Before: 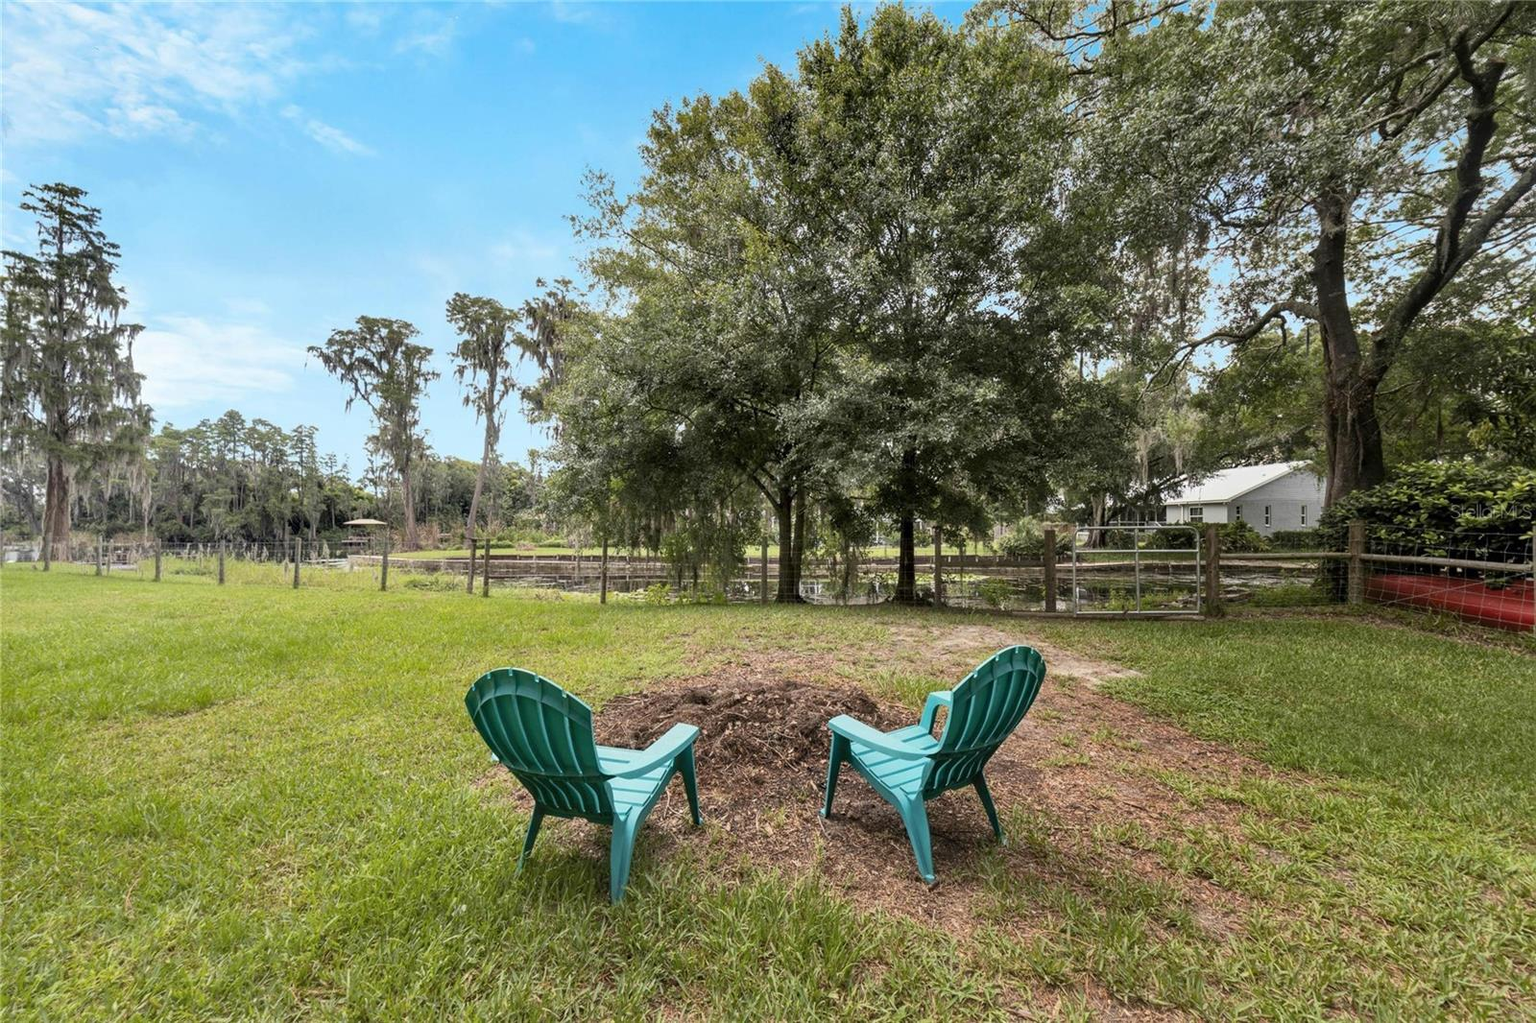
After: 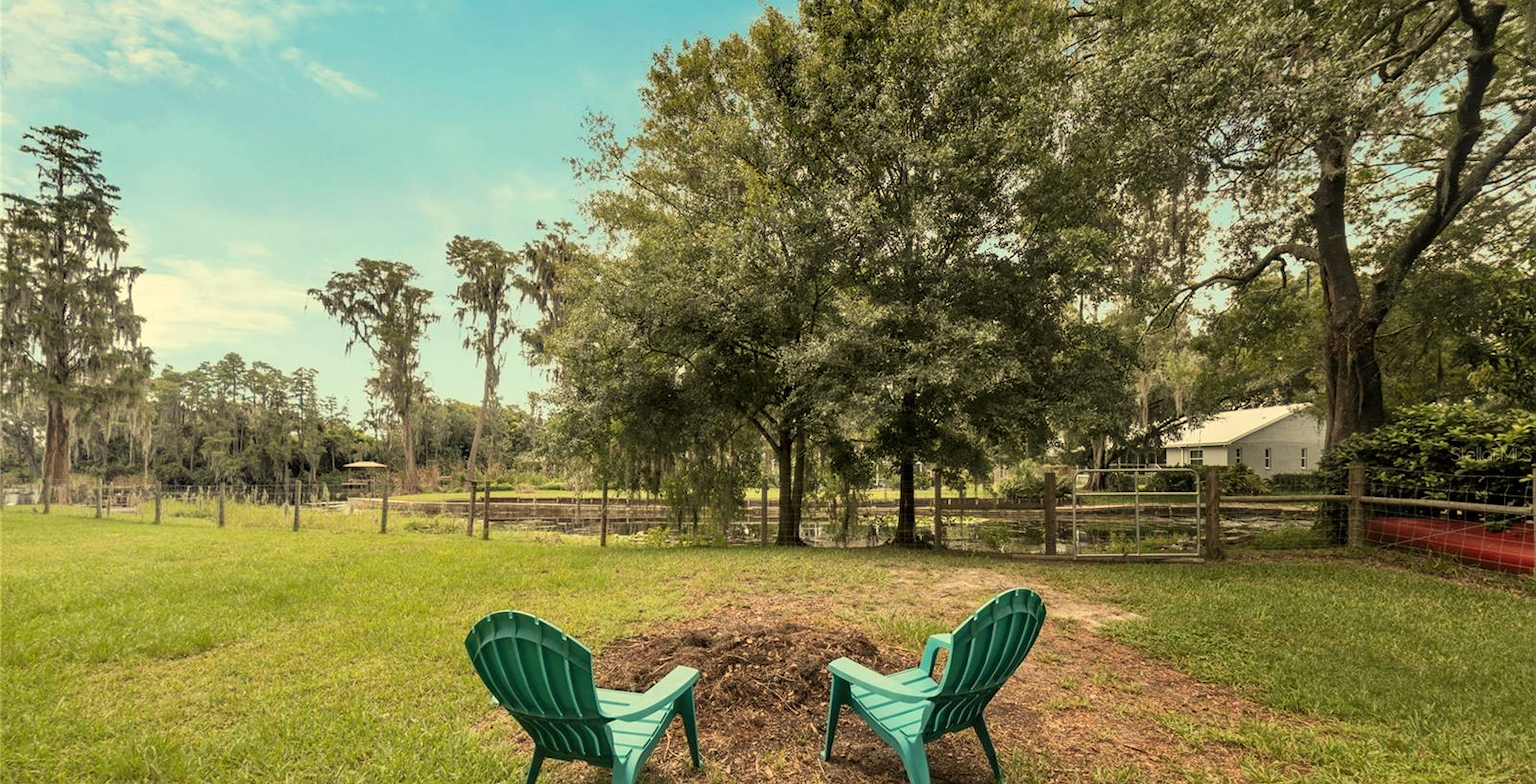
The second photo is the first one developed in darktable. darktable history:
crop: top 5.667%, bottom 17.637%
white balance: red 1.08, blue 0.791
